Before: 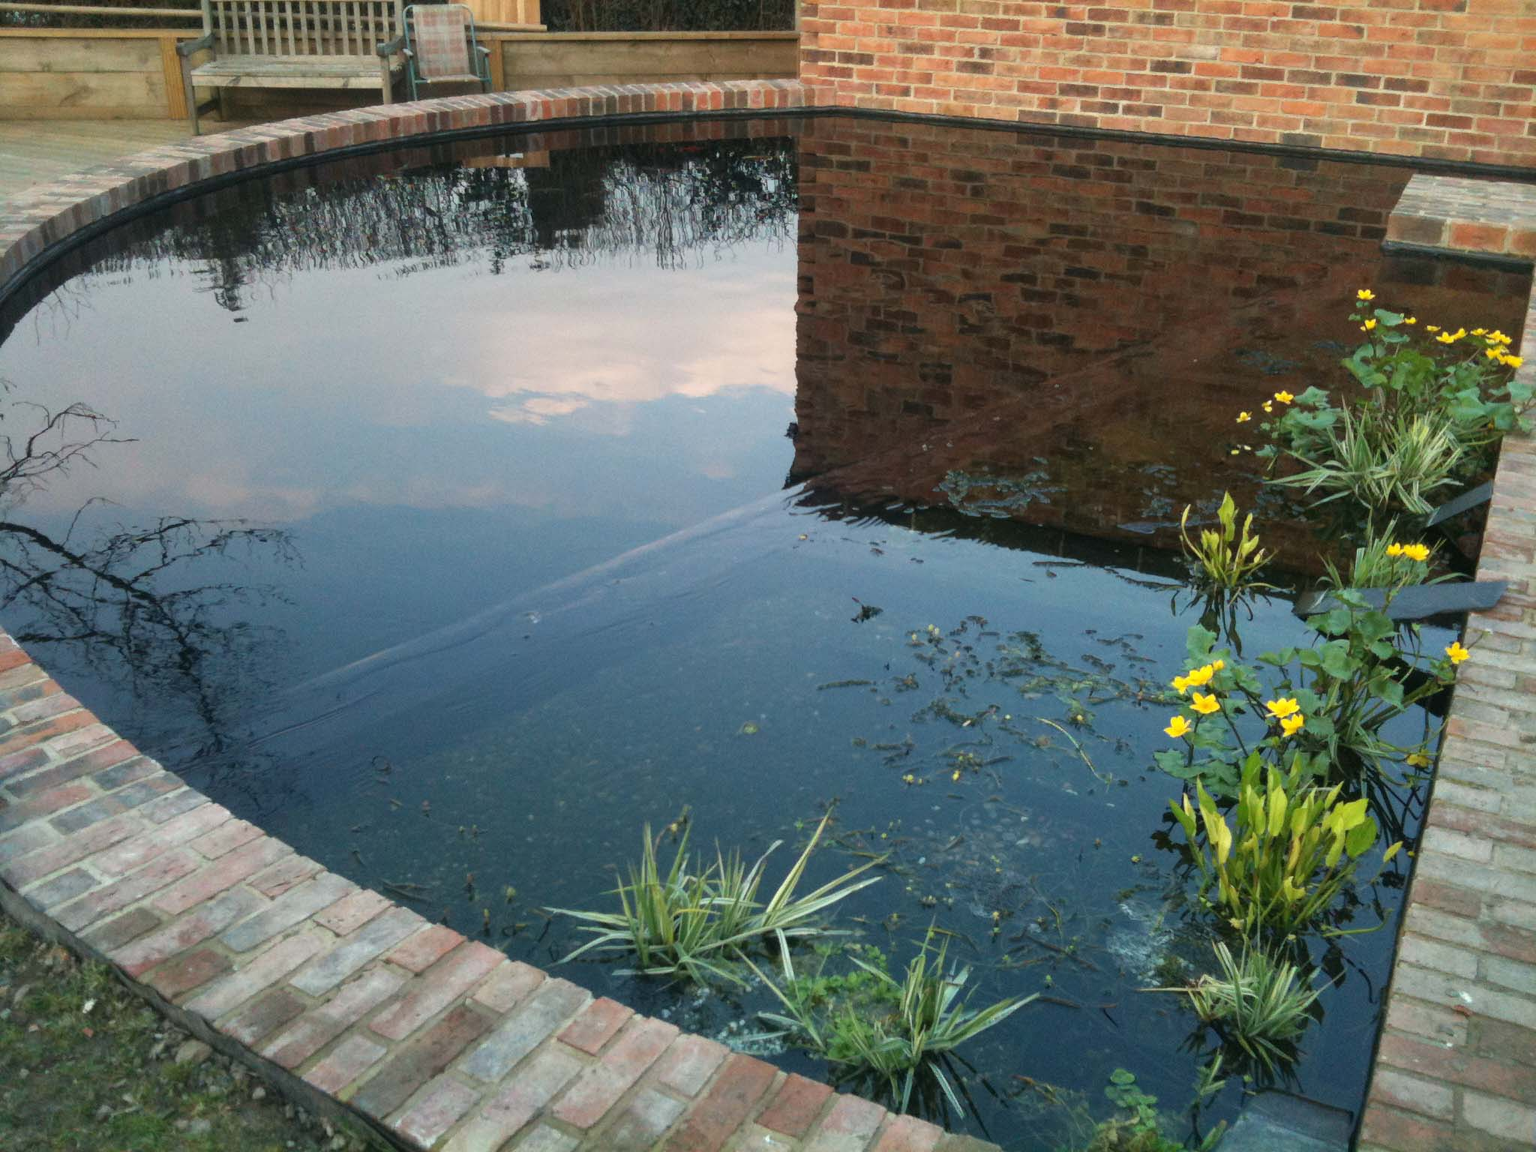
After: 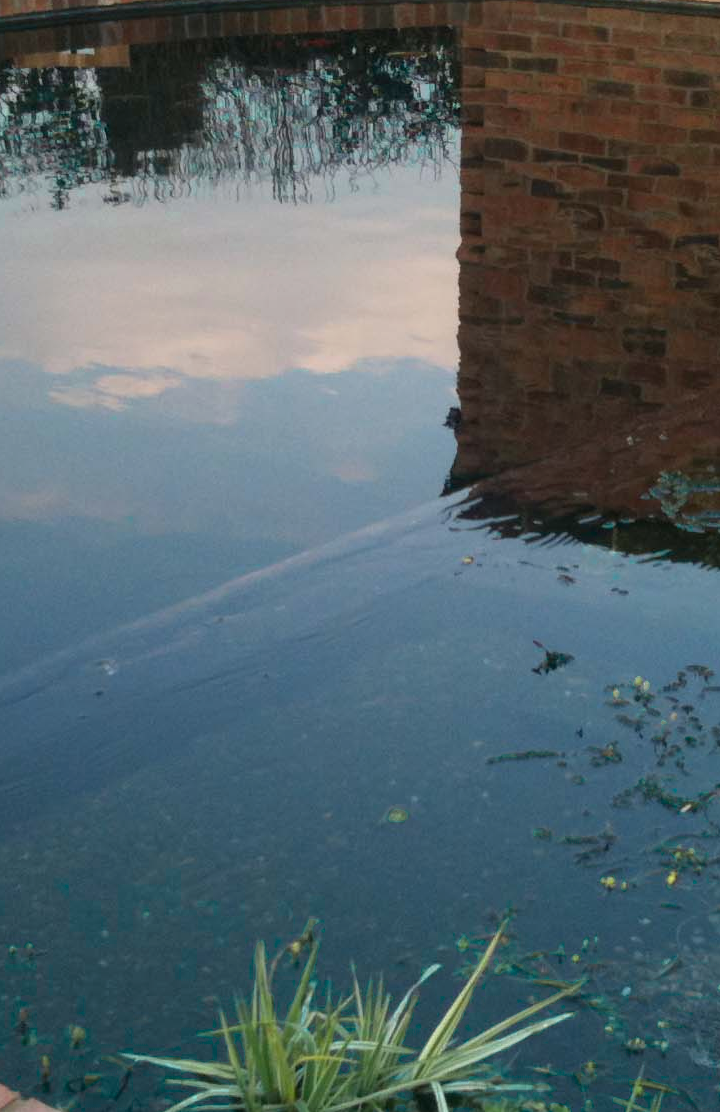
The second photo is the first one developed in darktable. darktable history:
exposure: exposure -0.021 EV, compensate highlight preservation false
color zones: curves: ch0 [(0.25, 0.5) (0.423, 0.5) (0.443, 0.5) (0.521, 0.756) (0.568, 0.5) (0.576, 0.5) (0.75, 0.5)]; ch1 [(0.25, 0.5) (0.423, 0.5) (0.443, 0.5) (0.539, 0.873) (0.624, 0.565) (0.631, 0.5) (0.75, 0.5)]
shadows and highlights: radius 121.13, shadows 21.4, white point adjustment -9.72, highlights -14.39, soften with gaussian
crop and rotate: left 29.476%, top 10.214%, right 35.32%, bottom 17.333%
